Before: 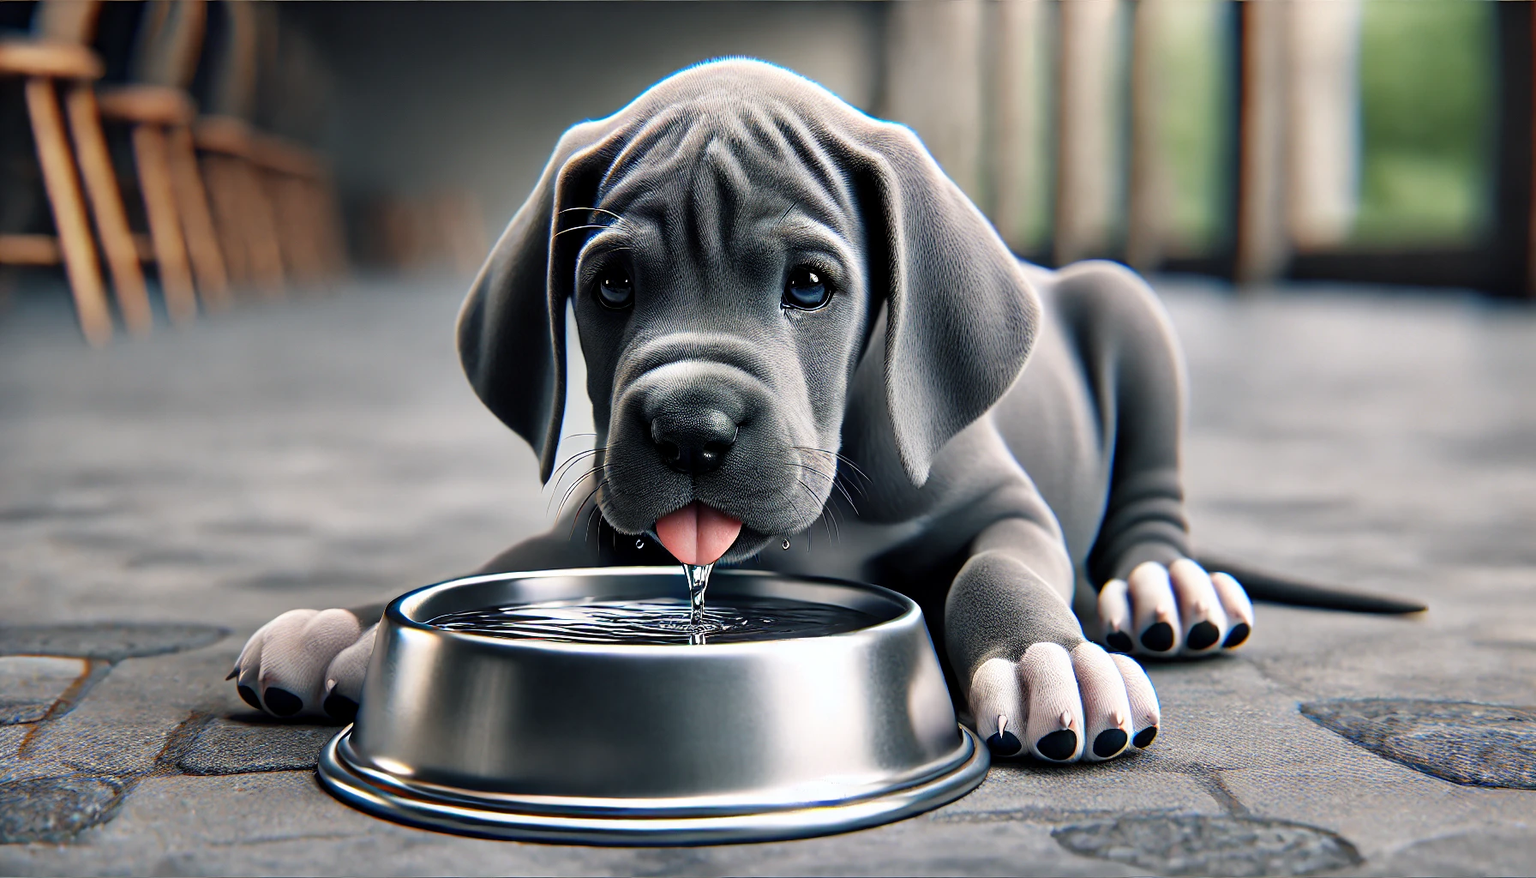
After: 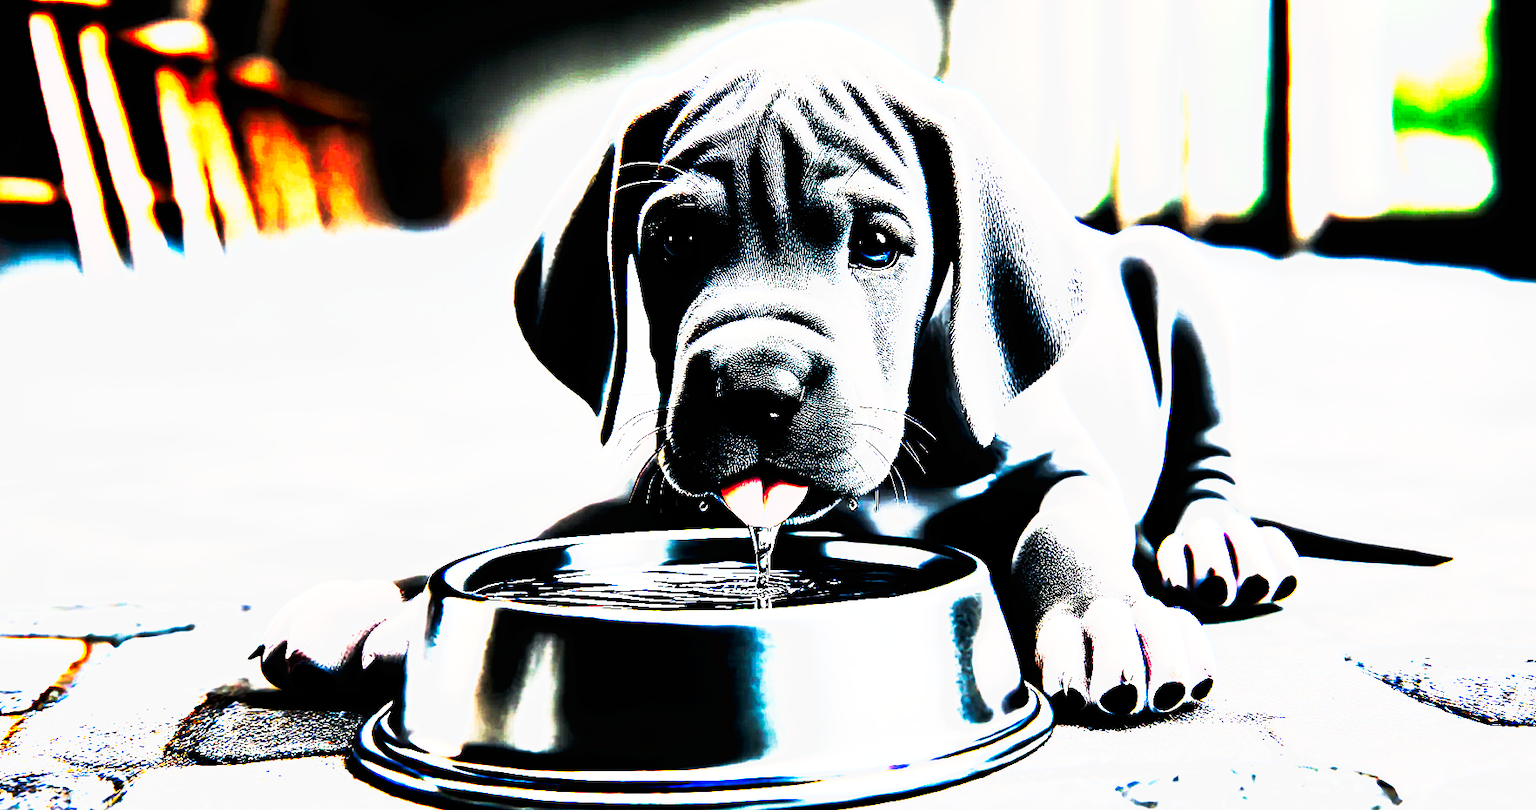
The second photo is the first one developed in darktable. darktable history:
rgb curve: curves: ch0 [(0, 0) (0.21, 0.15) (0.24, 0.21) (0.5, 0.75) (0.75, 0.96) (0.89, 0.99) (1, 1)]; ch1 [(0, 0.02) (0.21, 0.13) (0.25, 0.2) (0.5, 0.67) (0.75, 0.9) (0.89, 0.97) (1, 1)]; ch2 [(0, 0.02) (0.21, 0.13) (0.25, 0.2) (0.5, 0.67) (0.75, 0.9) (0.89, 0.97) (1, 1)], compensate middle gray true
rotate and perspective: rotation -0.013°, lens shift (vertical) -0.027, lens shift (horizontal) 0.178, crop left 0.016, crop right 0.989, crop top 0.082, crop bottom 0.918
tone curve: curves: ch0 [(0, 0) (0.003, 0.001) (0.011, 0.003) (0.025, 0.003) (0.044, 0.003) (0.069, 0.003) (0.1, 0.006) (0.136, 0.007) (0.177, 0.009) (0.224, 0.007) (0.277, 0.026) (0.335, 0.126) (0.399, 0.254) (0.468, 0.493) (0.543, 0.892) (0.623, 0.984) (0.709, 0.979) (0.801, 0.979) (0.898, 0.982) (1, 1)], preserve colors none
